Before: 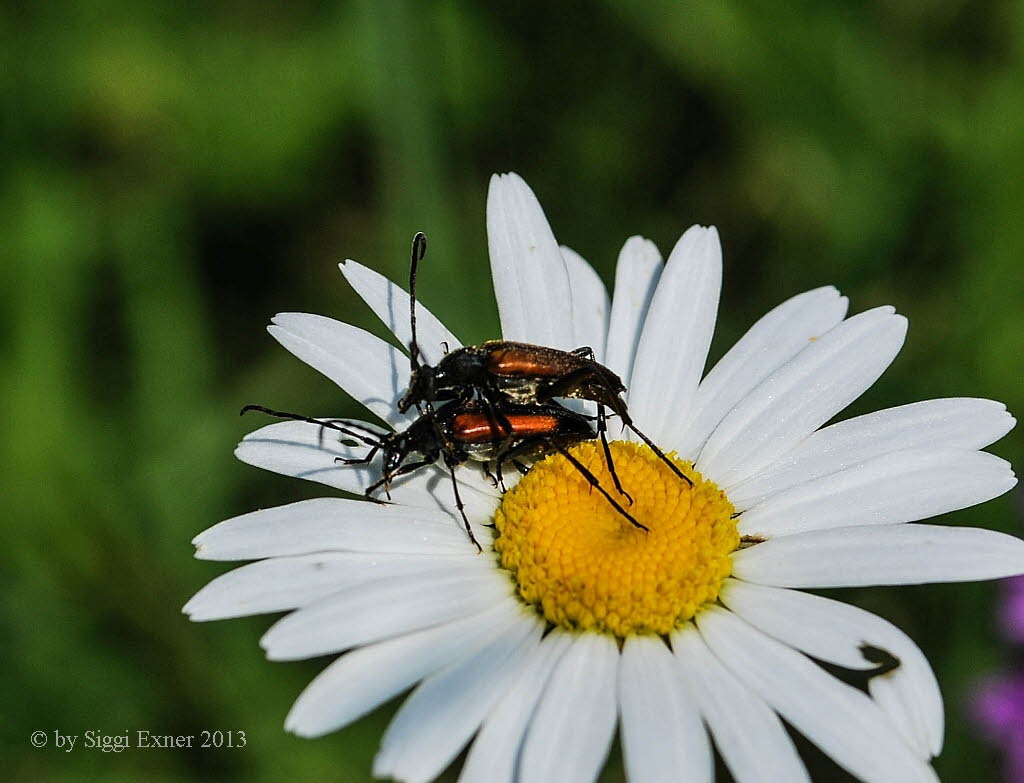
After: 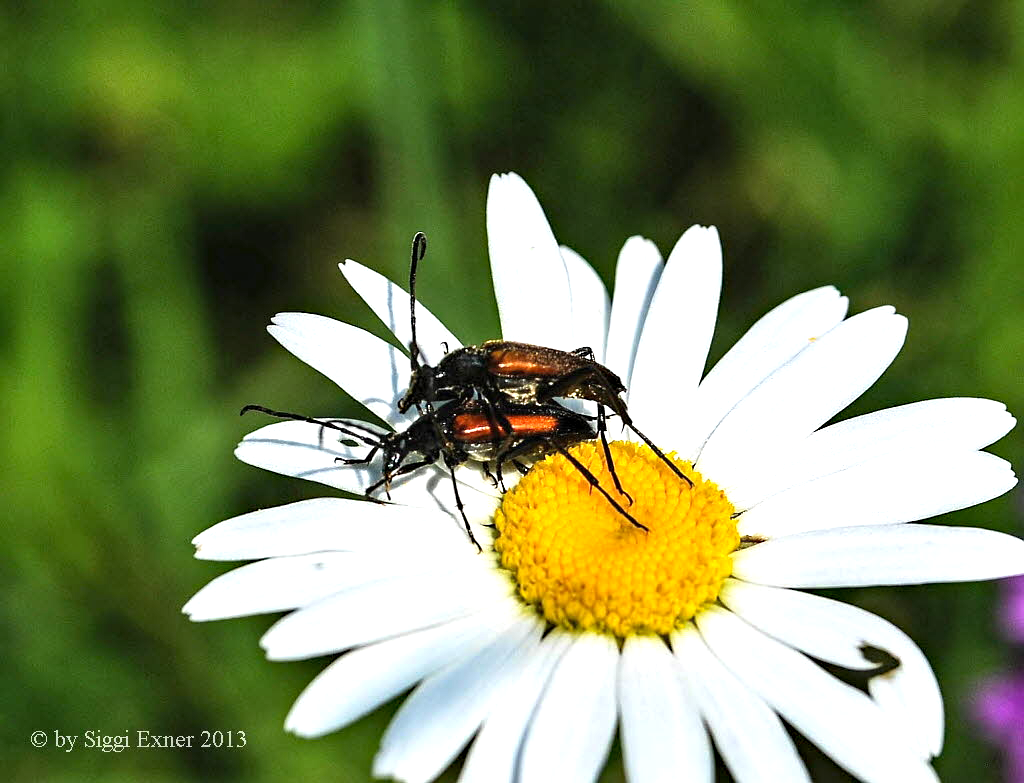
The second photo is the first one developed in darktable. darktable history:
haze removal: compatibility mode true, adaptive false
exposure: black level correction 0, exposure 1 EV, compensate exposure bias true, compensate highlight preservation false
